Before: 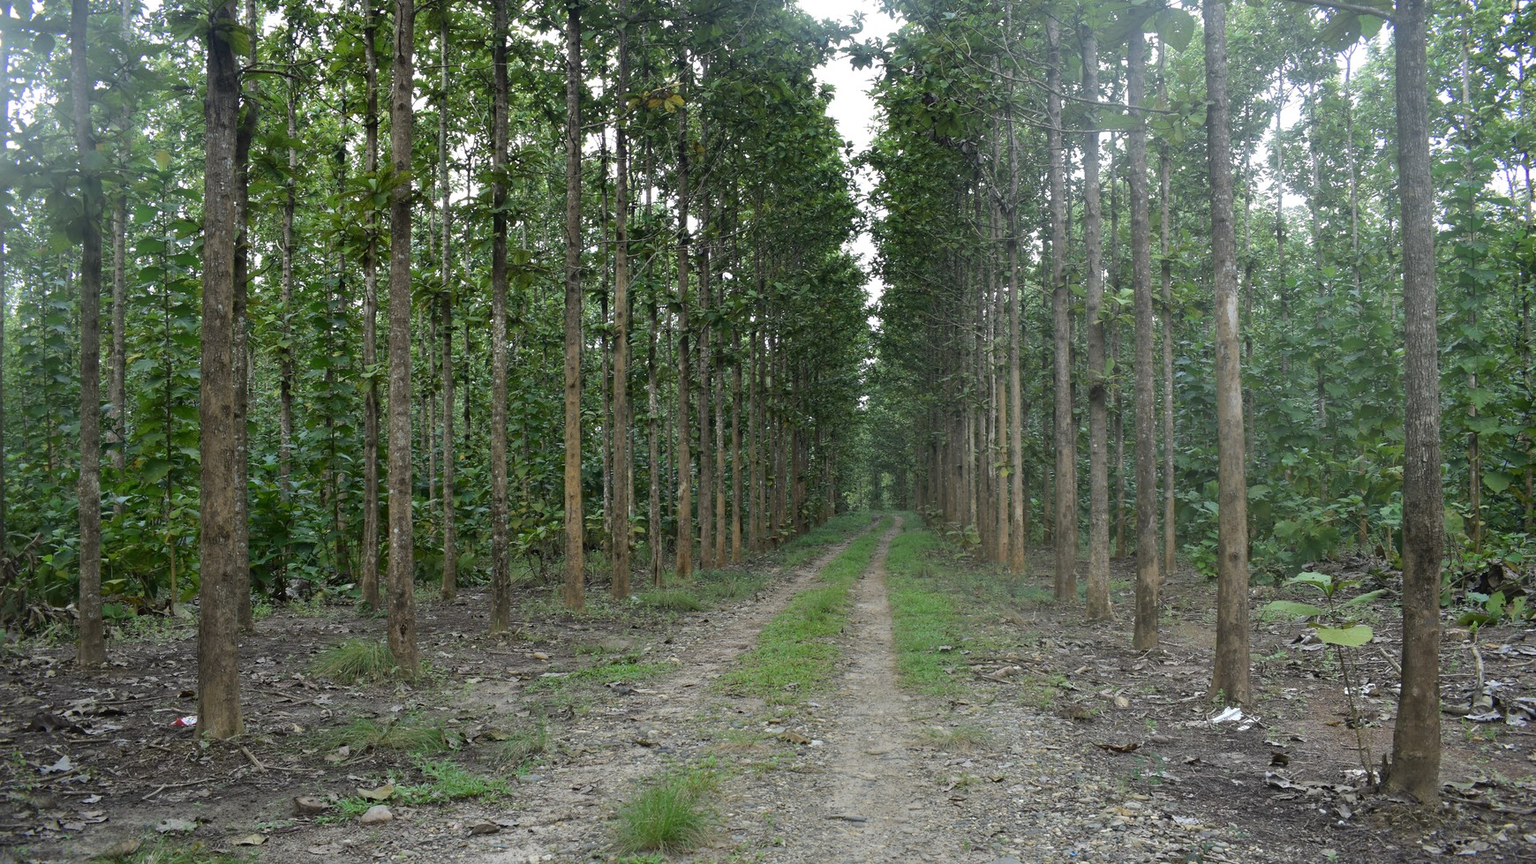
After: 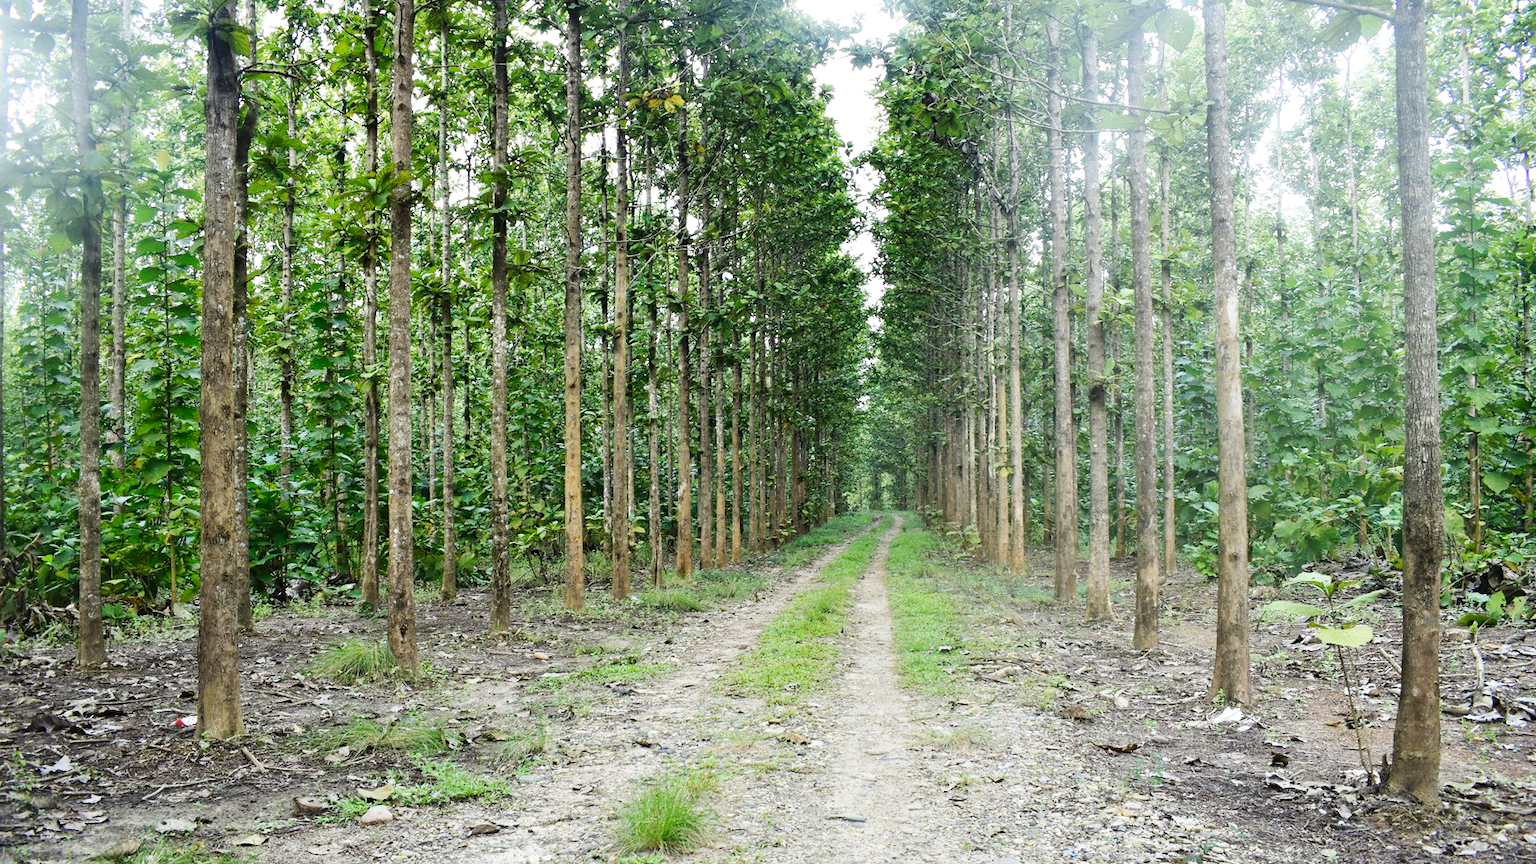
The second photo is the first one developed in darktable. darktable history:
base curve: curves: ch0 [(0, 0.003) (0.001, 0.002) (0.006, 0.004) (0.02, 0.022) (0.048, 0.086) (0.094, 0.234) (0.162, 0.431) (0.258, 0.629) (0.385, 0.8) (0.548, 0.918) (0.751, 0.988) (1, 1)], preserve colors none
tone equalizer: on, module defaults
